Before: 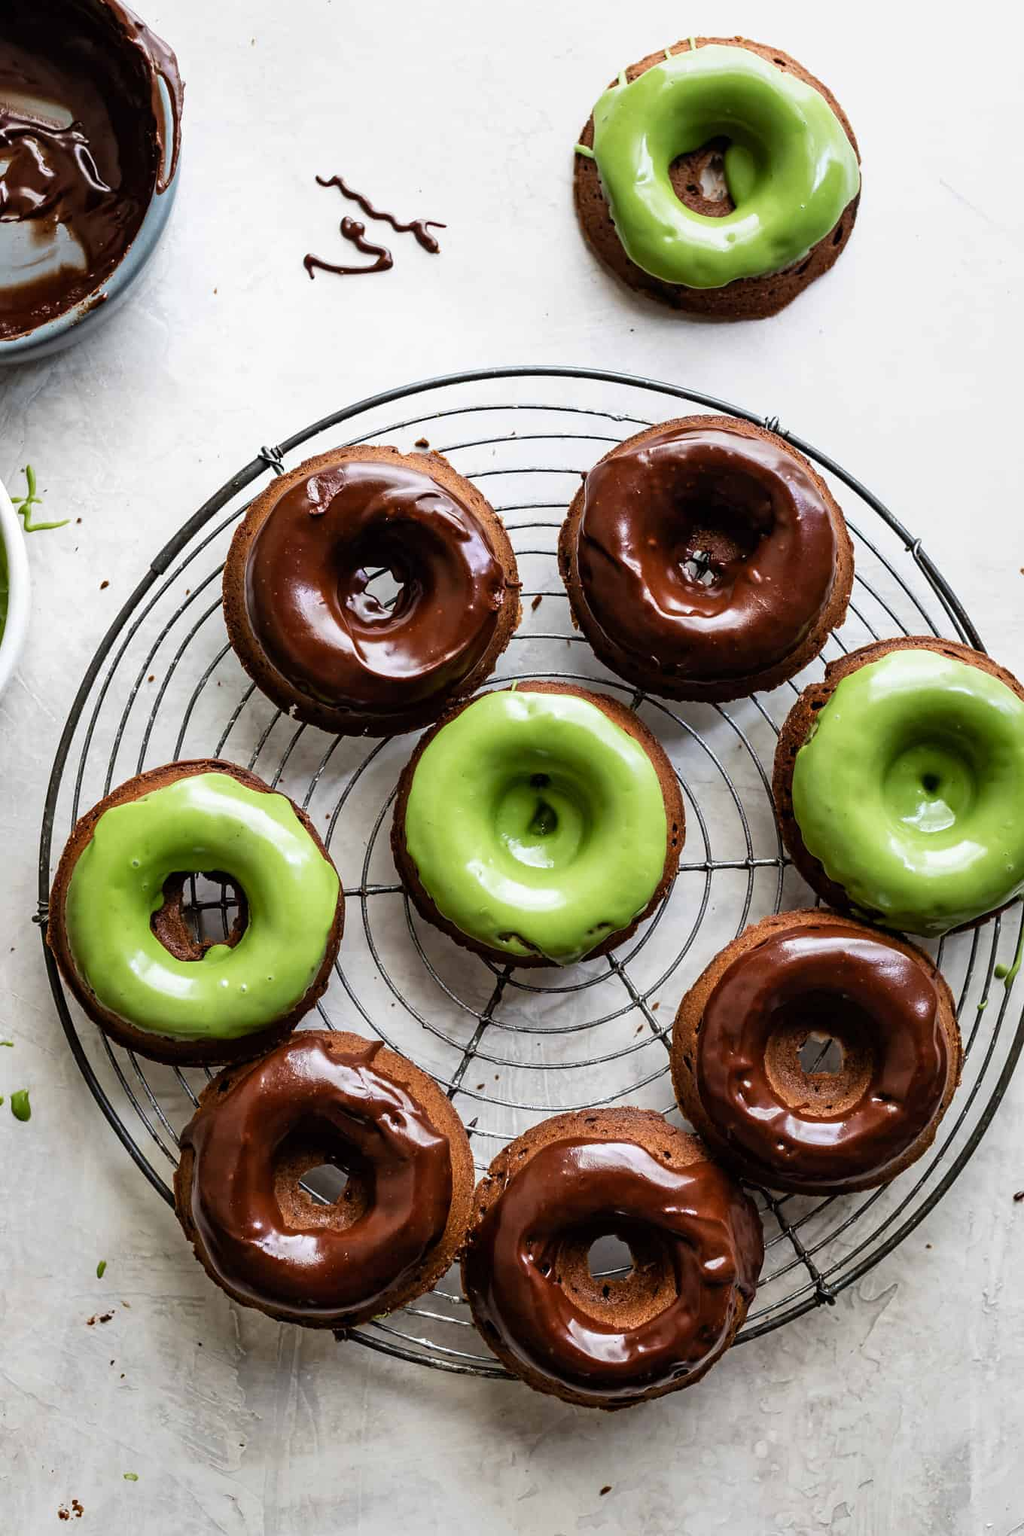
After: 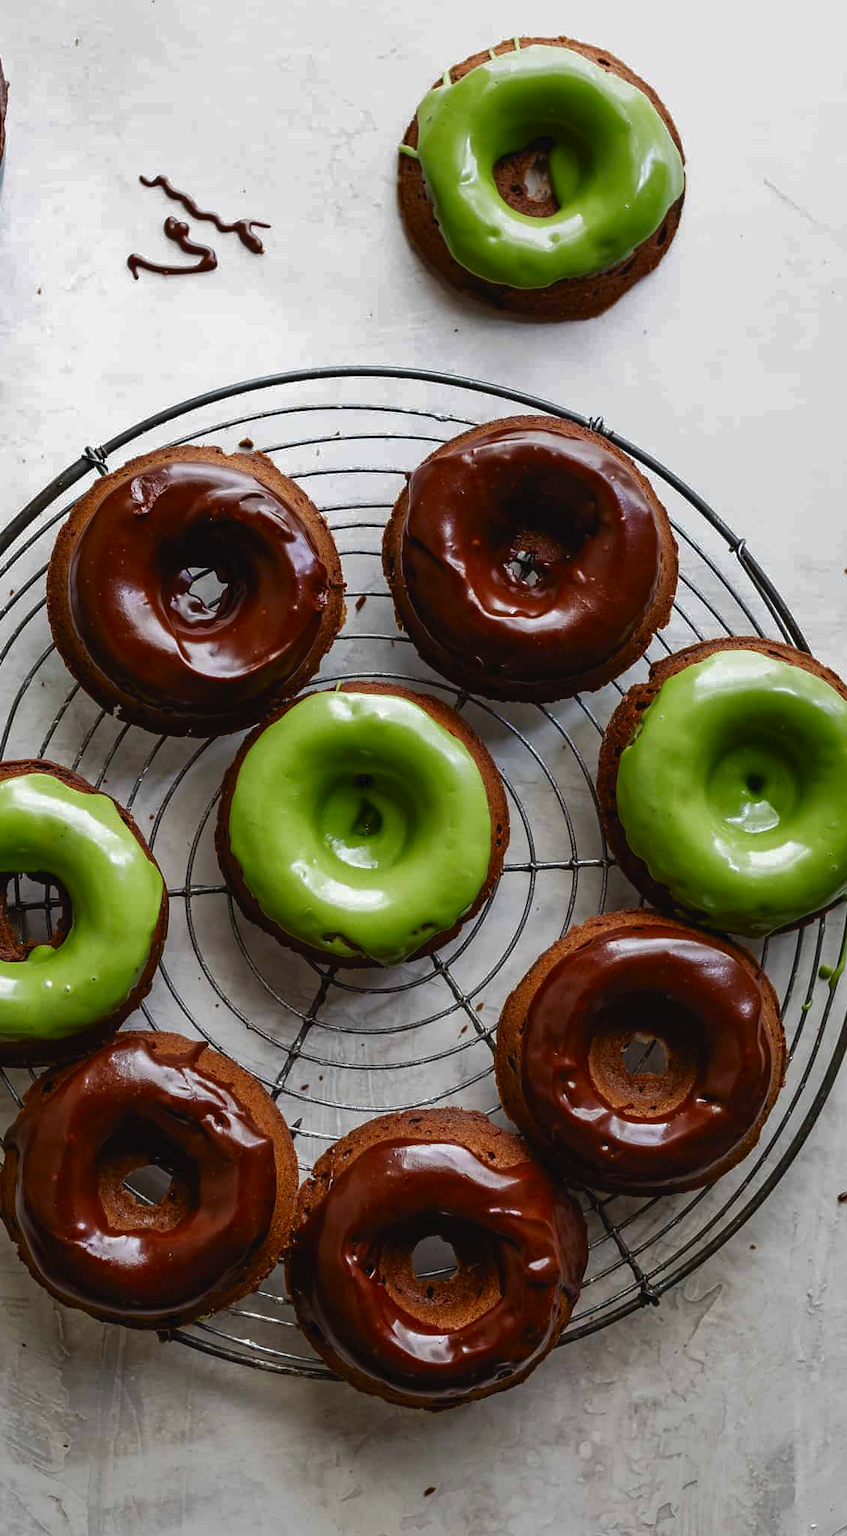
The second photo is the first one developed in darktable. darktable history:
crop: left 17.269%, bottom 0.041%
tone curve: curves: ch0 [(0, 0) (0.003, 0.029) (0.011, 0.034) (0.025, 0.044) (0.044, 0.057) (0.069, 0.07) (0.1, 0.084) (0.136, 0.104) (0.177, 0.127) (0.224, 0.156) (0.277, 0.192) (0.335, 0.236) (0.399, 0.284) (0.468, 0.339) (0.543, 0.393) (0.623, 0.454) (0.709, 0.541) (0.801, 0.65) (0.898, 0.766) (1, 1)], color space Lab, independent channels, preserve colors none
